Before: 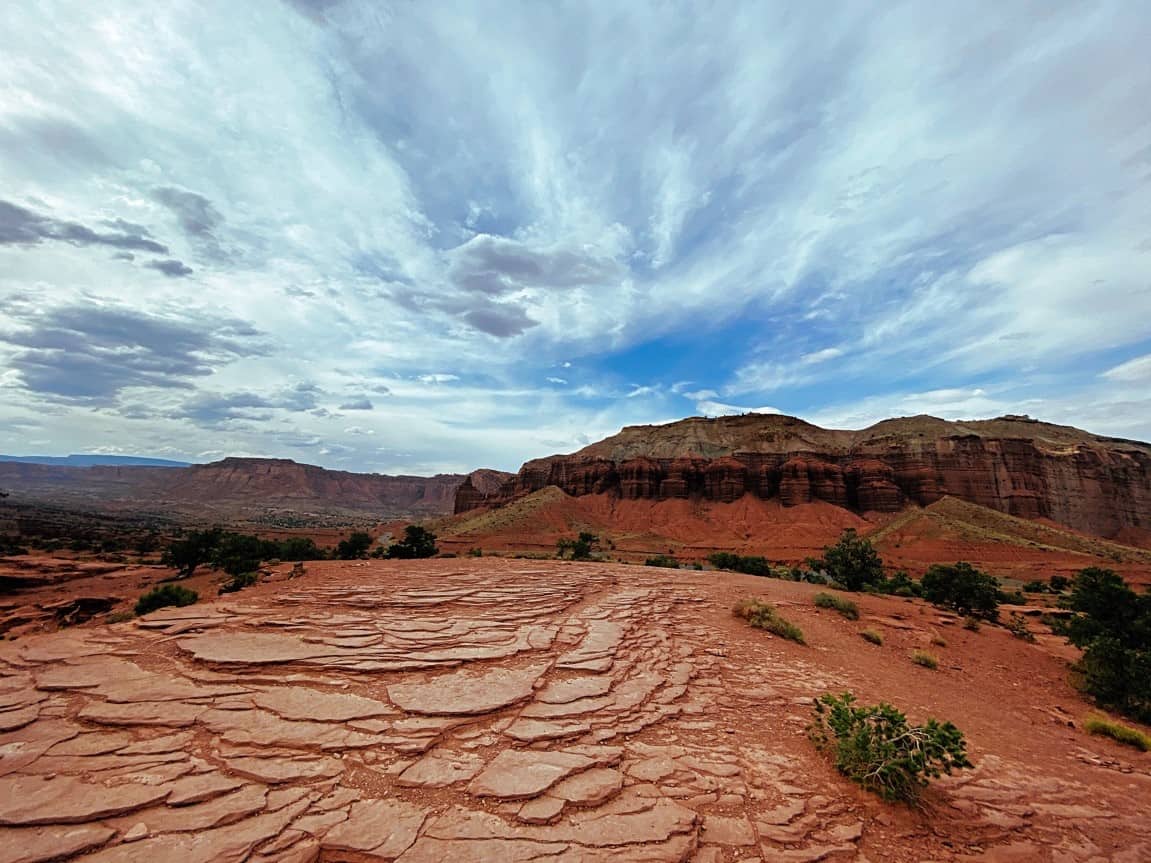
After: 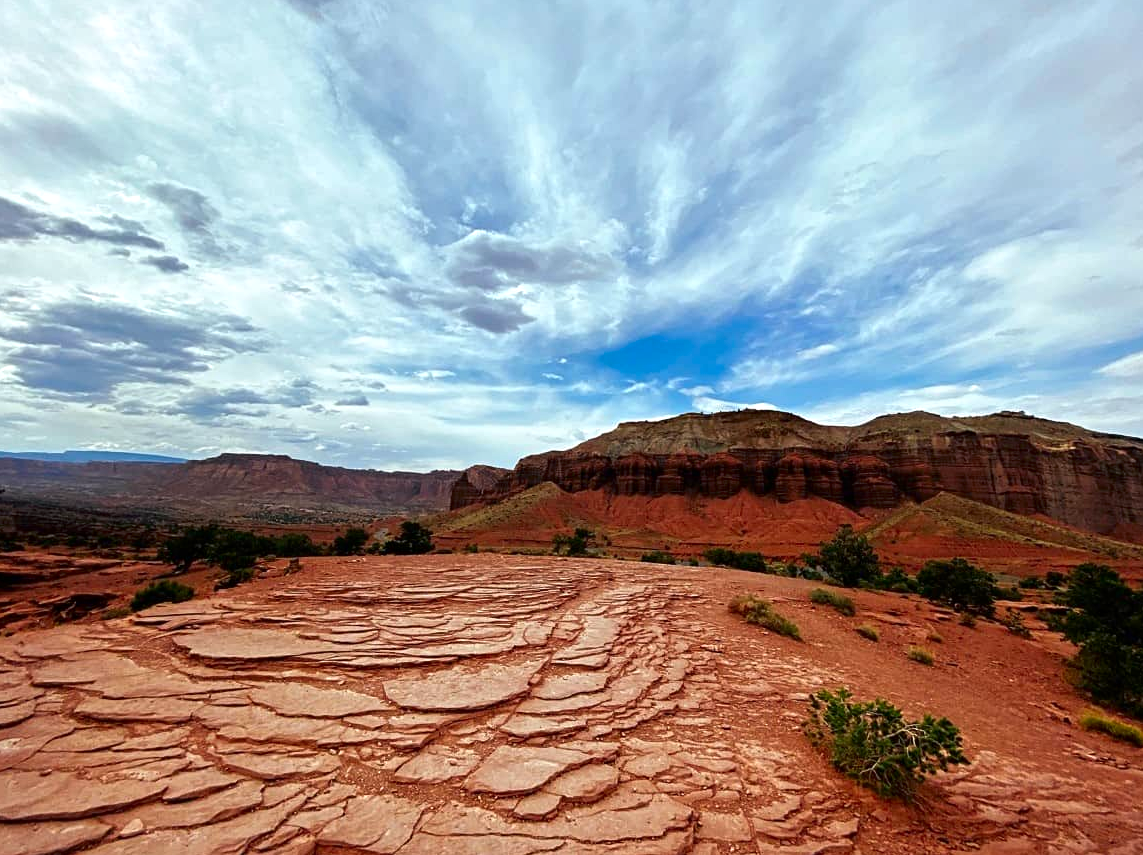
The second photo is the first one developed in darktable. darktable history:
contrast brightness saturation: contrast 0.07, brightness -0.13, saturation 0.06
crop: left 0.434%, top 0.485%, right 0.244%, bottom 0.386%
tone equalizer: -8 EV -0.002 EV, -7 EV 0.005 EV, -6 EV -0.009 EV, -5 EV 0.011 EV, -4 EV -0.012 EV, -3 EV 0.007 EV, -2 EV -0.062 EV, -1 EV -0.293 EV, +0 EV -0.582 EV, smoothing diameter 2%, edges refinement/feathering 20, mask exposure compensation -1.57 EV, filter diffusion 5
exposure: exposure 0.574 EV, compensate highlight preservation false
